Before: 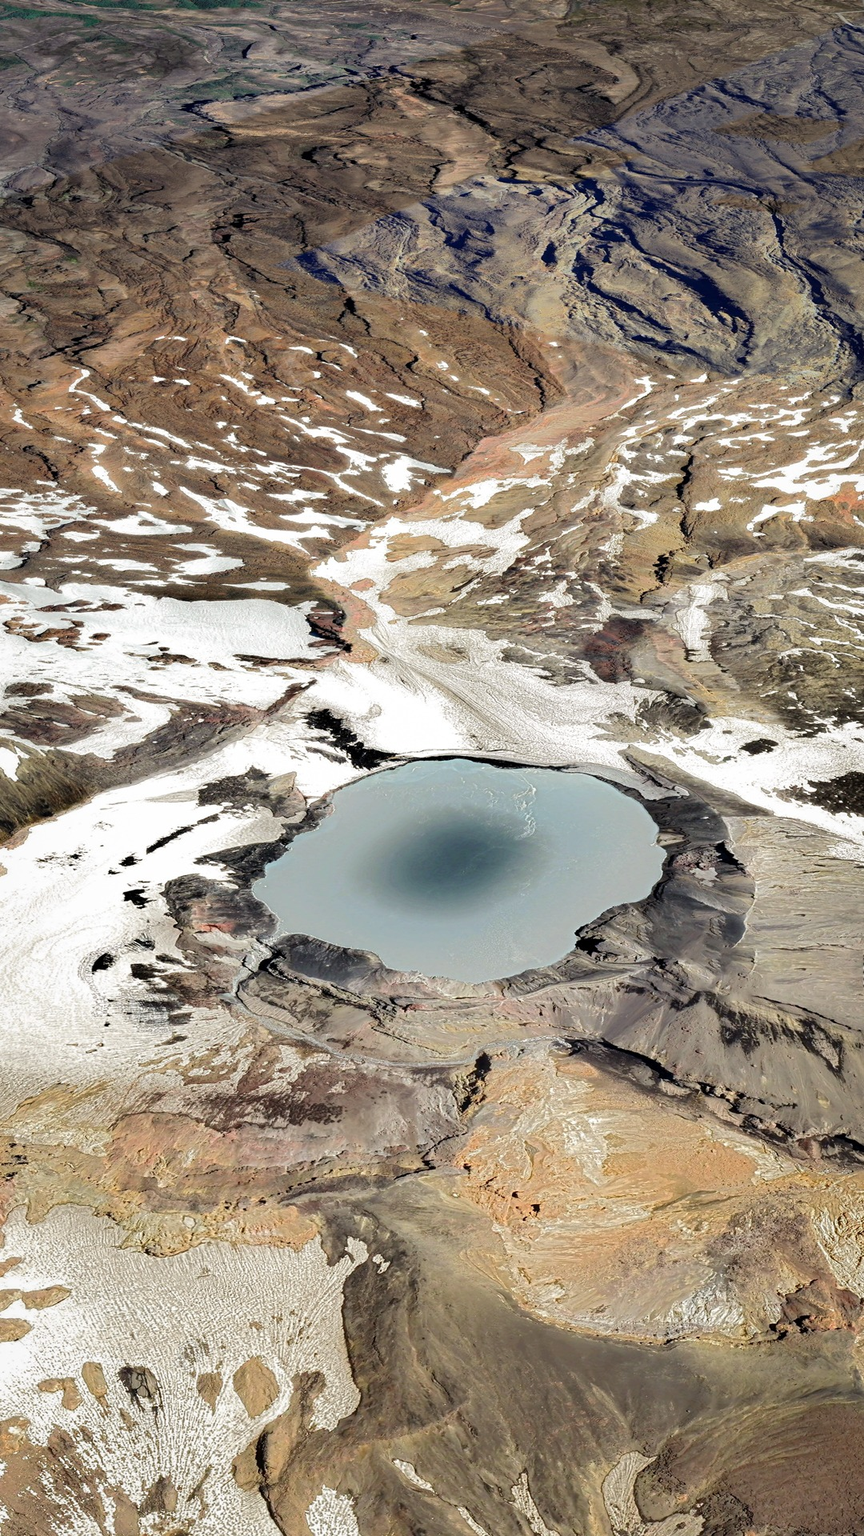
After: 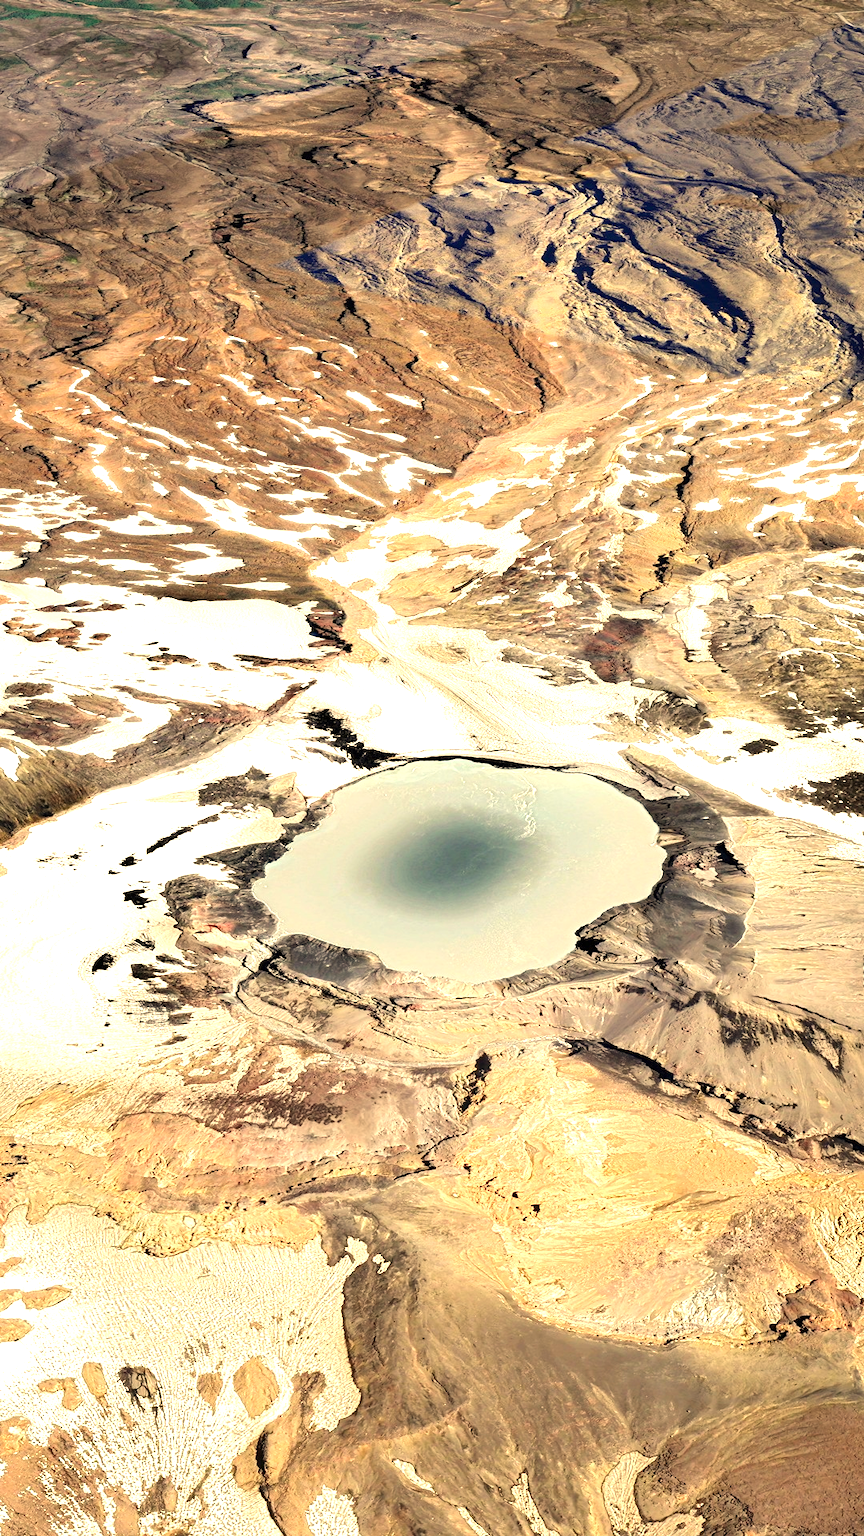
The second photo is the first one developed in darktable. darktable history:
white balance: red 1.123, blue 0.83
exposure: black level correction 0, exposure 0.95 EV, compensate exposure bias true, compensate highlight preservation false
